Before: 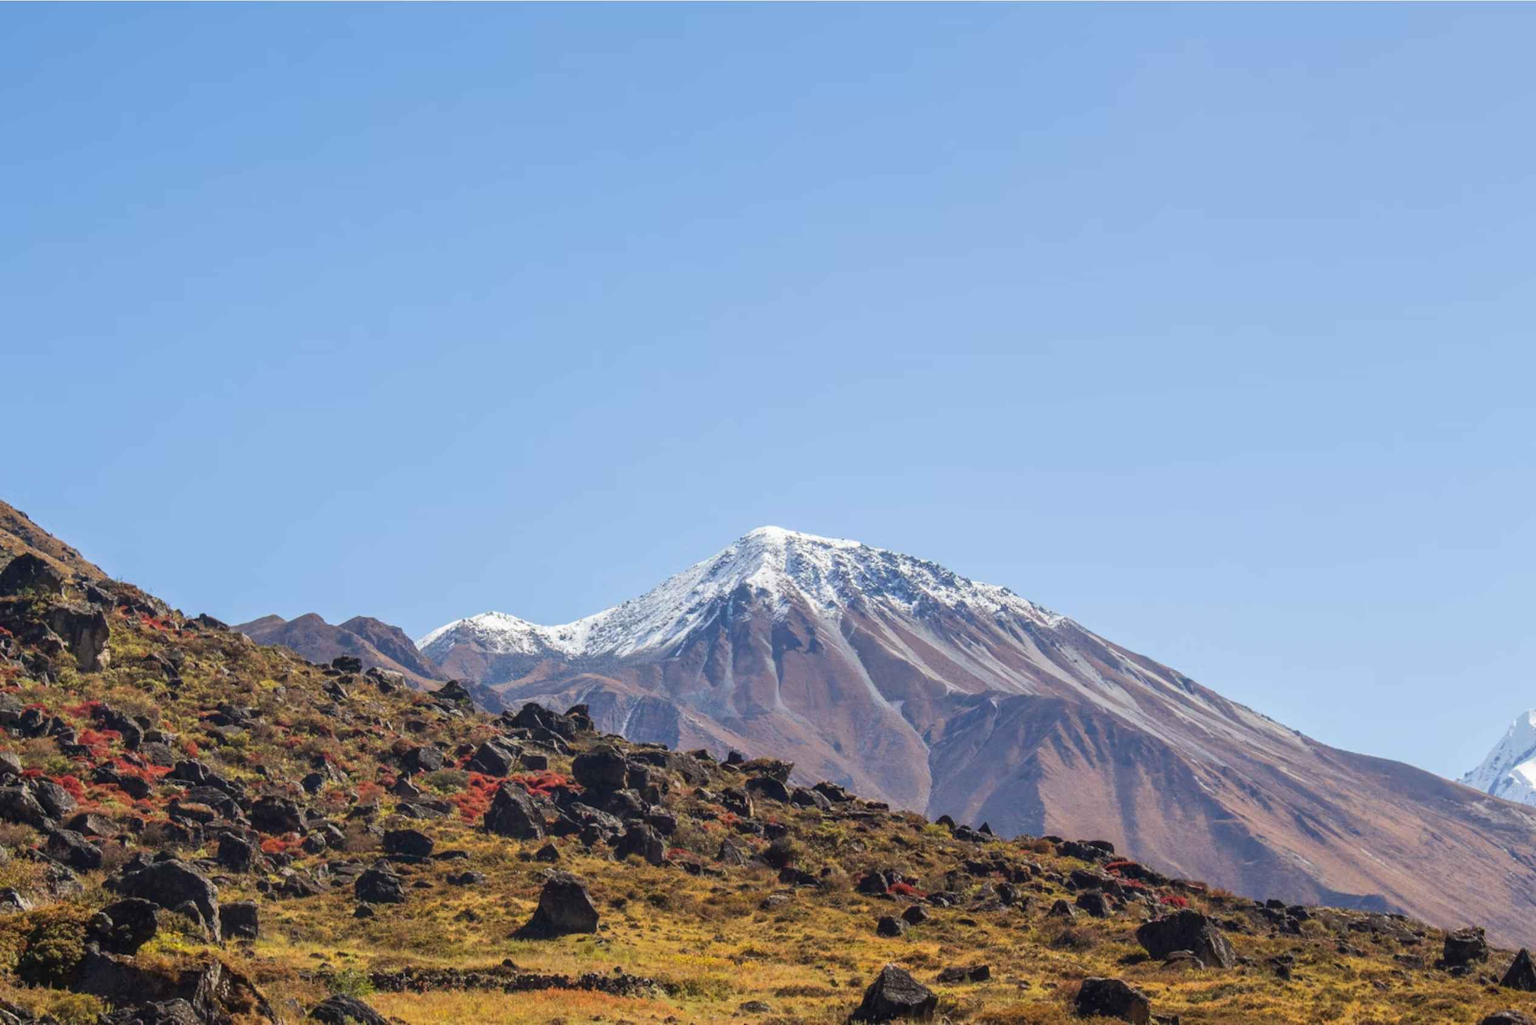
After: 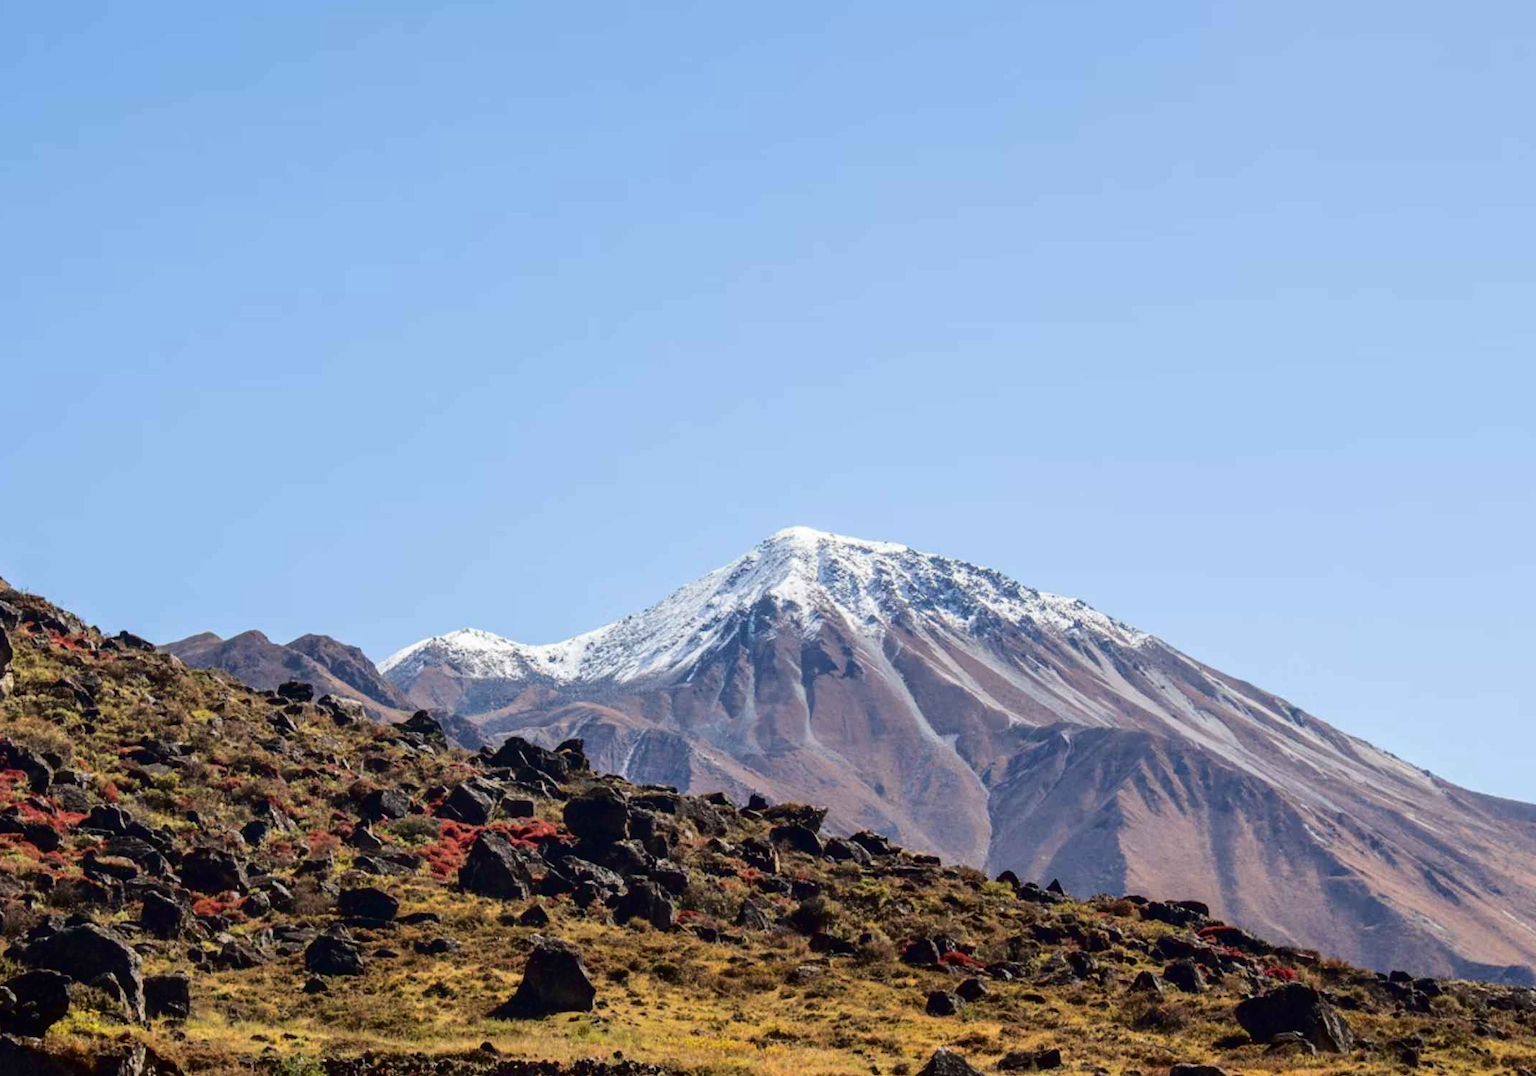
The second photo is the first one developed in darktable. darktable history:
contrast brightness saturation: contrast 0.14
fill light: exposure -2 EV, width 8.6
crop: left 6.446%, top 8.188%, right 9.538%, bottom 3.548%
